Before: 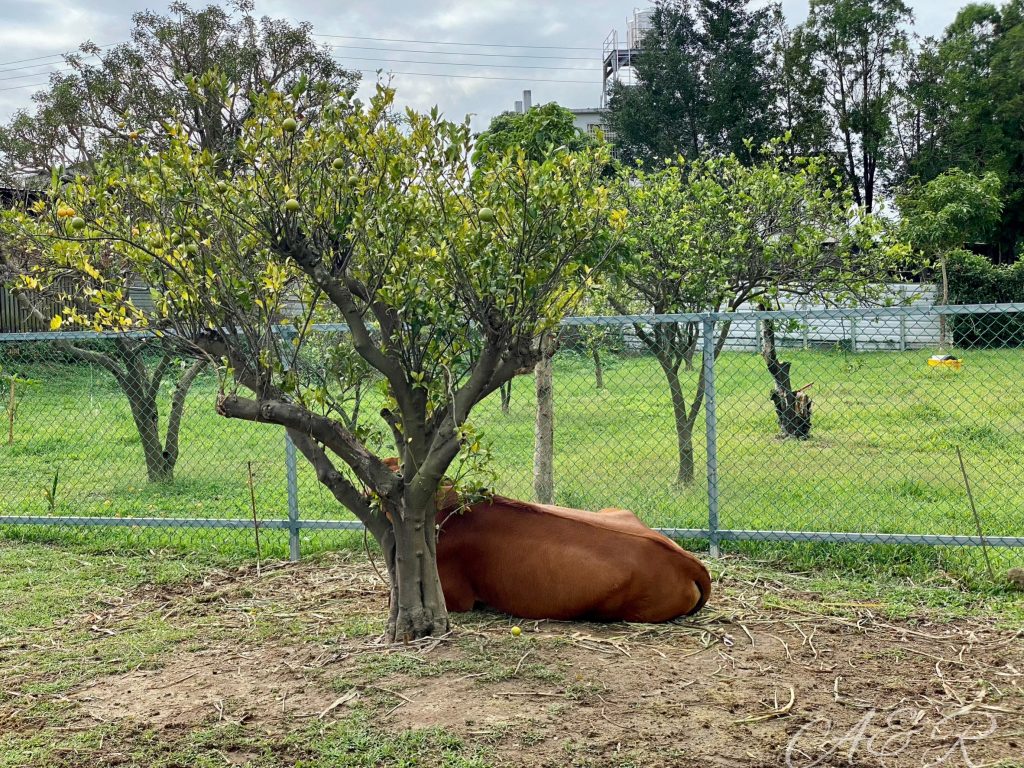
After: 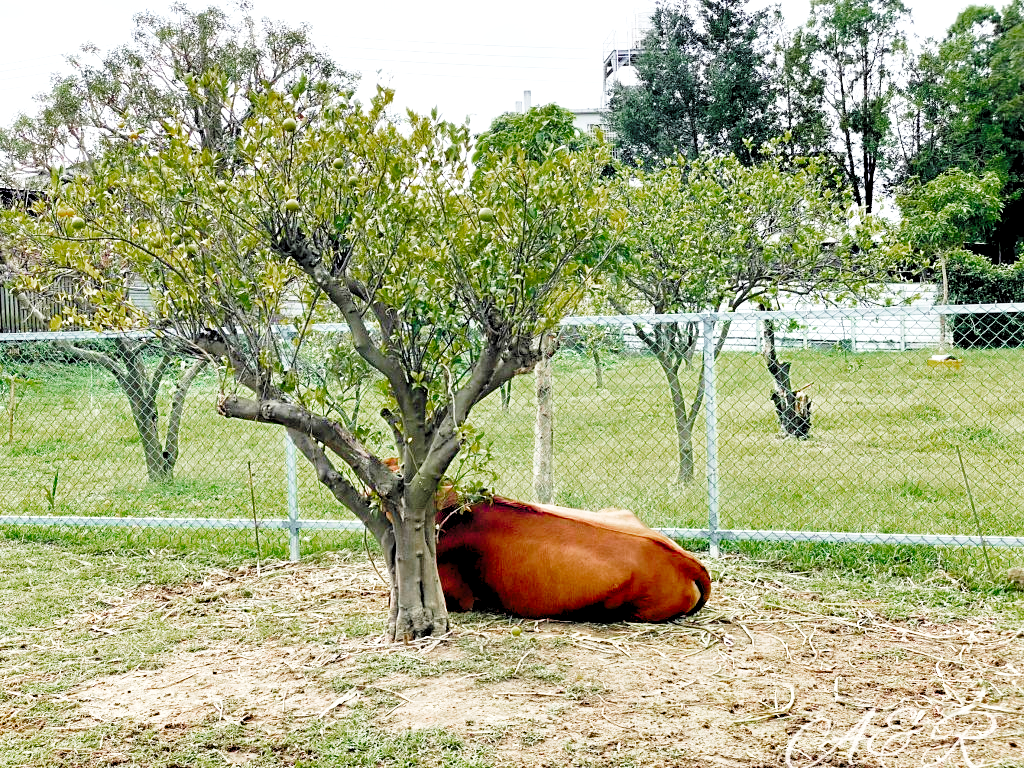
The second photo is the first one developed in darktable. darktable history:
base curve: curves: ch0 [(0, 0) (0.028, 0.03) (0.121, 0.232) (0.46, 0.748) (0.859, 0.968) (1, 1)], preserve colors none
exposure: black level correction 0, exposure 0.7 EV, compensate exposure bias true, compensate highlight preservation false
rgb levels: levels [[0.013, 0.434, 0.89], [0, 0.5, 1], [0, 0.5, 1]]
color zones: curves: ch0 [(0, 0.48) (0.209, 0.398) (0.305, 0.332) (0.429, 0.493) (0.571, 0.5) (0.714, 0.5) (0.857, 0.5) (1, 0.48)]; ch1 [(0, 0.633) (0.143, 0.586) (0.286, 0.489) (0.429, 0.448) (0.571, 0.31) (0.714, 0.335) (0.857, 0.492) (1, 0.633)]; ch2 [(0, 0.448) (0.143, 0.498) (0.286, 0.5) (0.429, 0.5) (0.571, 0.5) (0.714, 0.5) (0.857, 0.5) (1, 0.448)]
